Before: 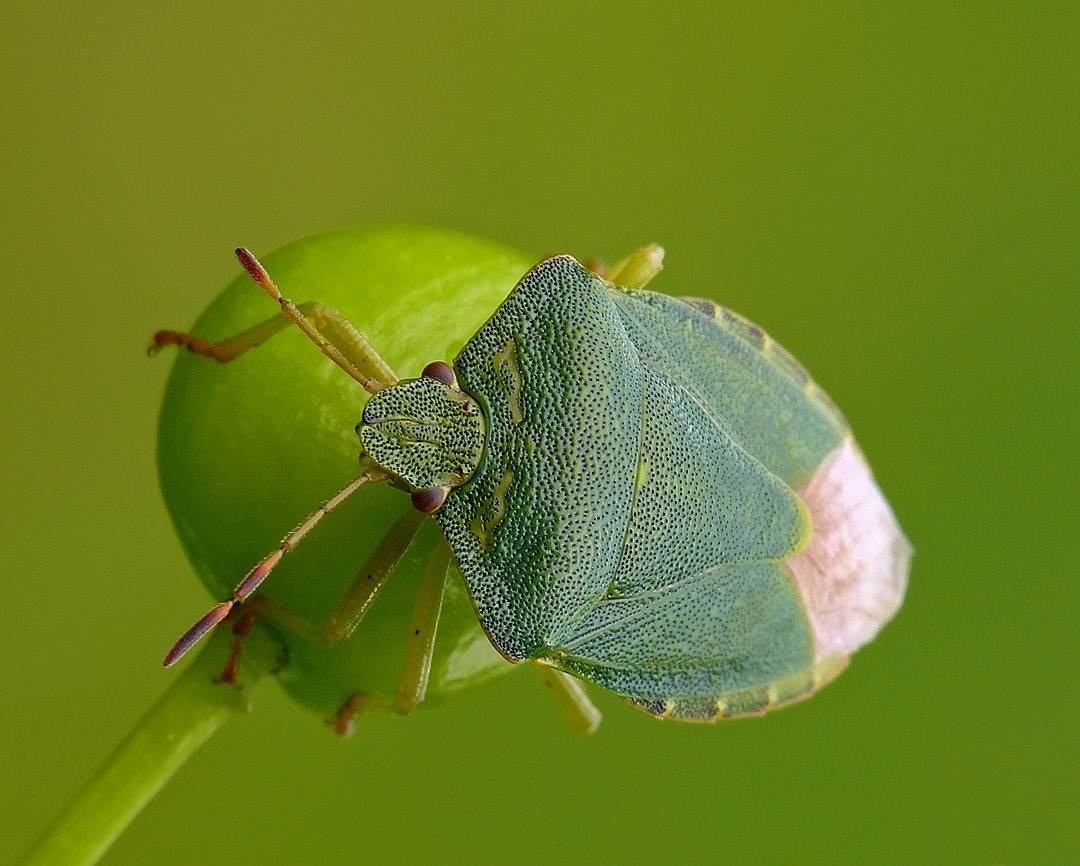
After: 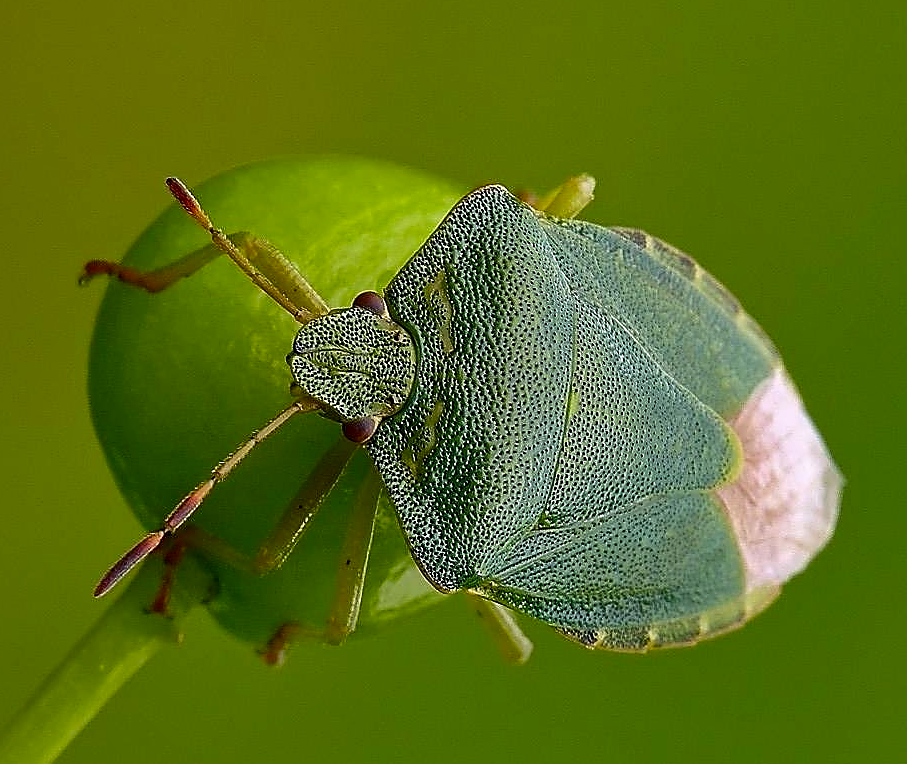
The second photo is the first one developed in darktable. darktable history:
rgb levels: preserve colors max RGB
crop: left 6.446%, top 8.188%, right 9.538%, bottom 3.548%
sharpen: radius 1.4, amount 1.25, threshold 0.7
shadows and highlights: soften with gaussian
contrast brightness saturation: contrast 0.07, brightness -0.13, saturation 0.06
